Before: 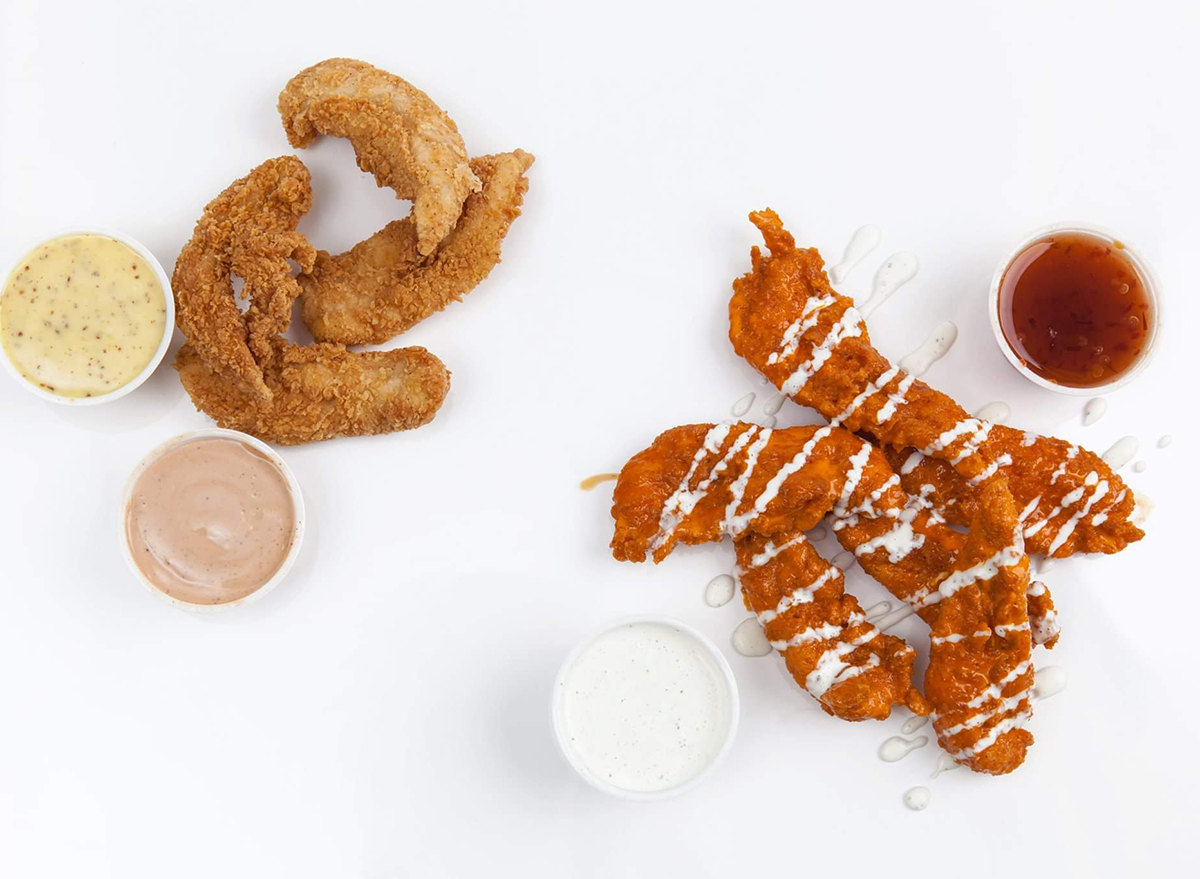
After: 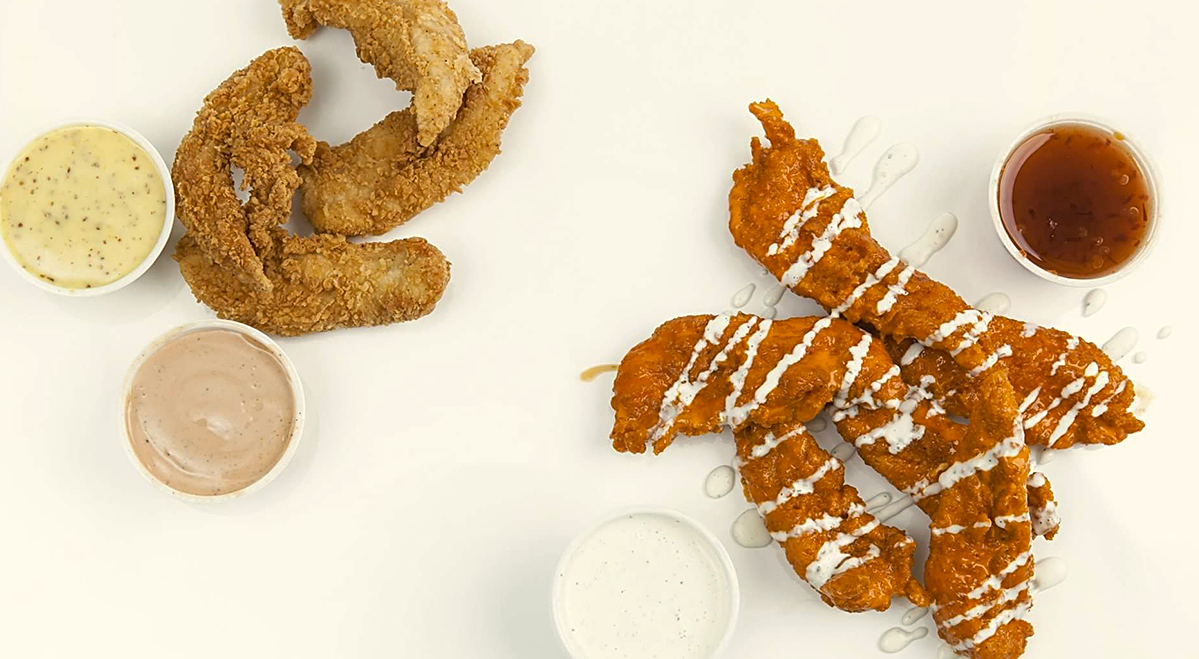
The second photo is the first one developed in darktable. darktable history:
crop and rotate: top 12.5%, bottom 12.5%
sharpen: on, module defaults
contrast brightness saturation: saturation -0.05
color correction: highlights a* -0.482, highlights b* 9.48, shadows a* -9.48, shadows b* 0.803
